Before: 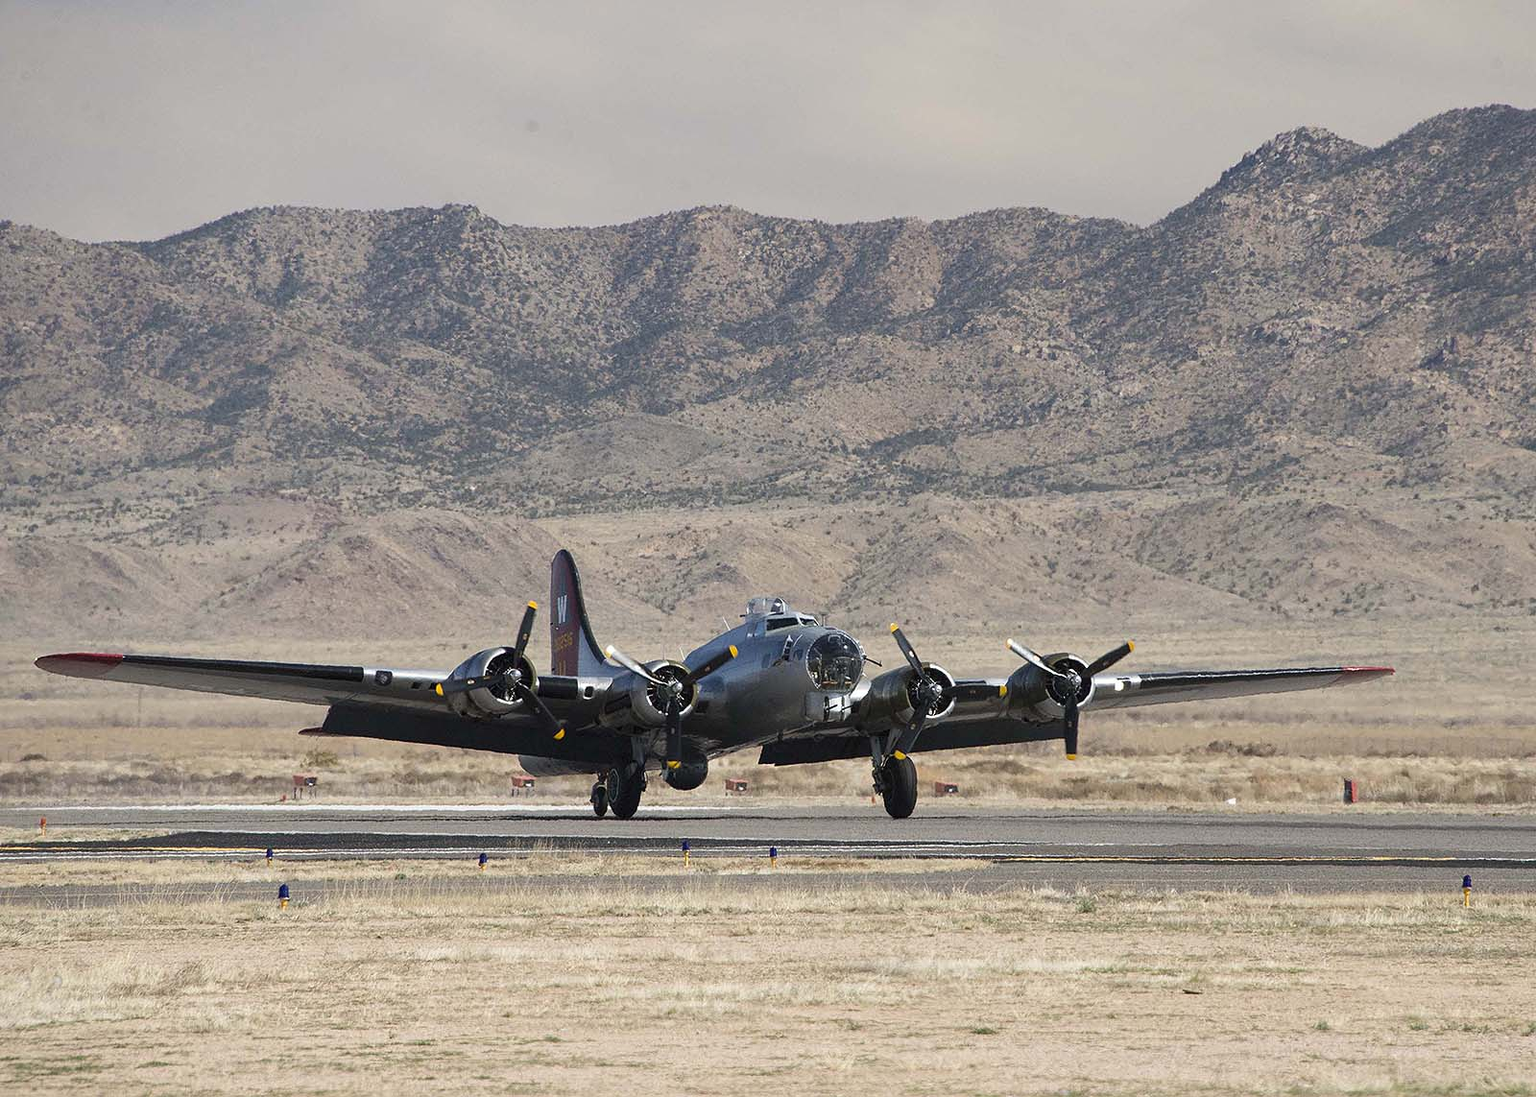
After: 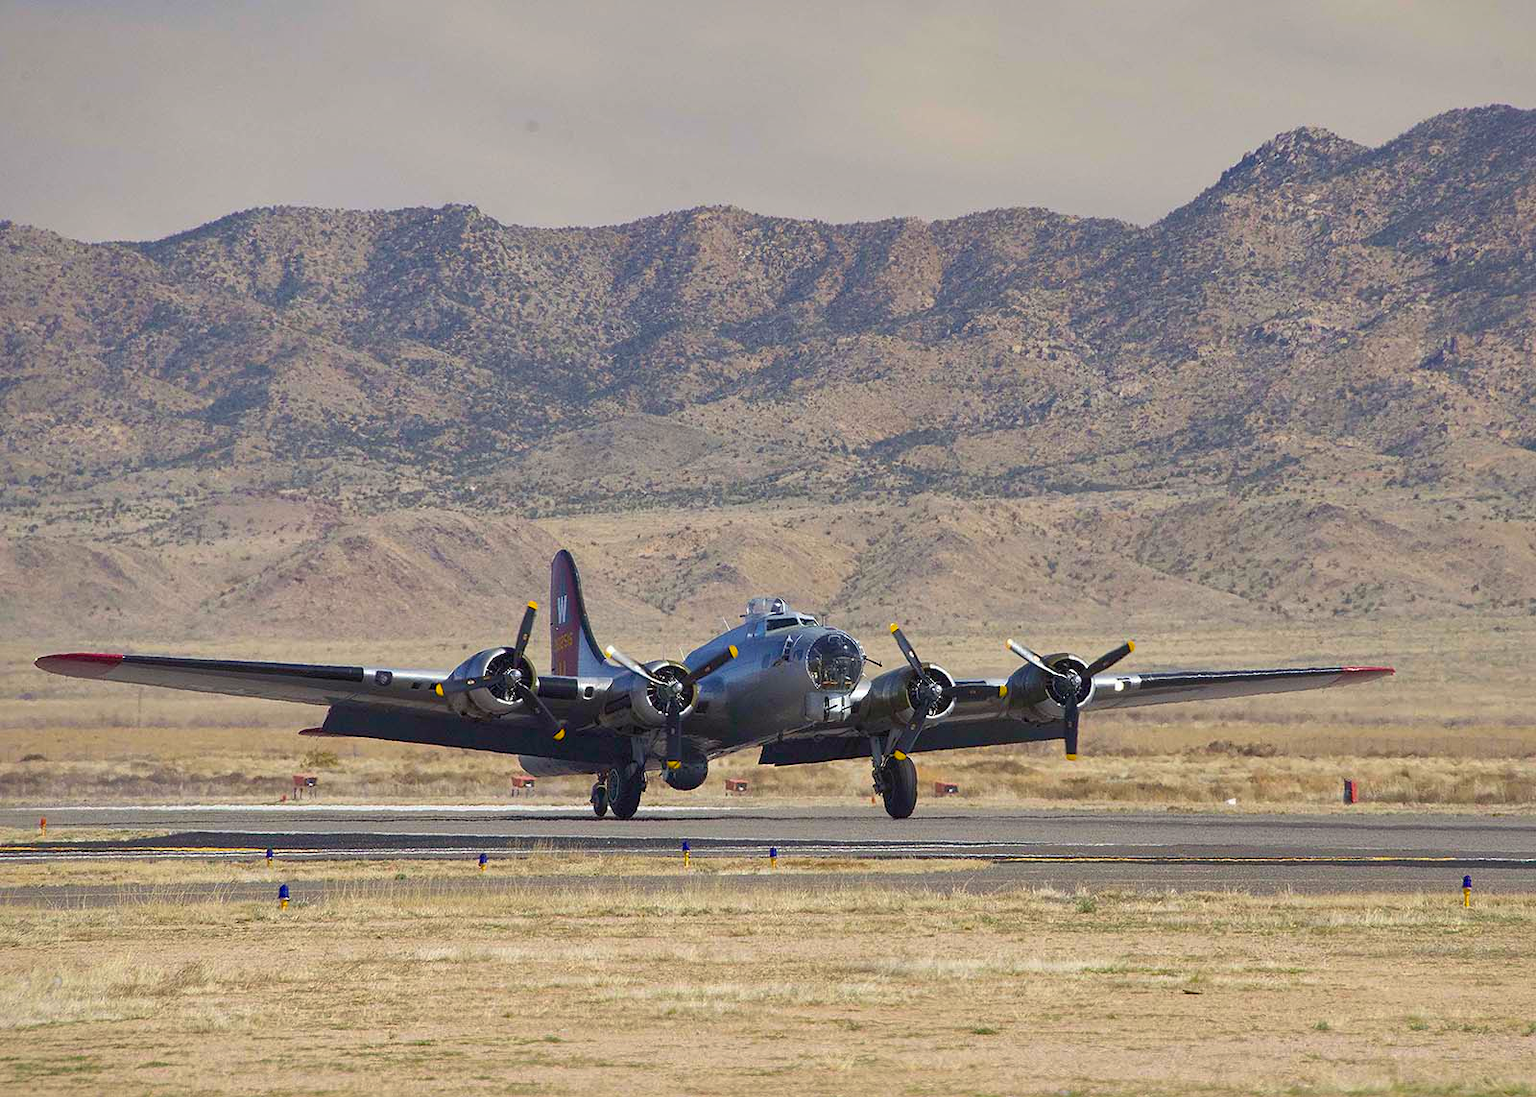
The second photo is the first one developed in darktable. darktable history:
color balance rgb: shadows lift › chroma 3.313%, shadows lift › hue 281.98°, perceptual saturation grading › global saturation 29.543%, global vibrance 33.777%
shadows and highlights: on, module defaults
